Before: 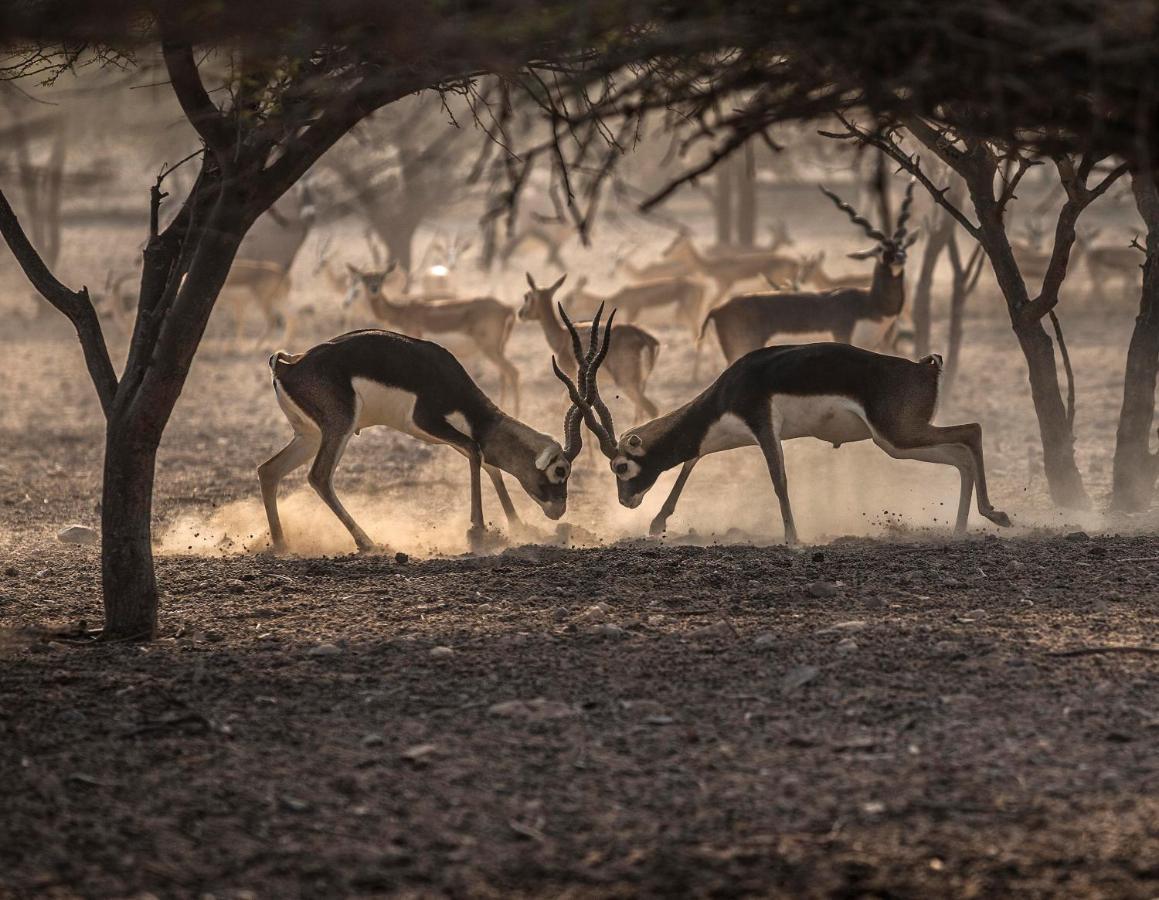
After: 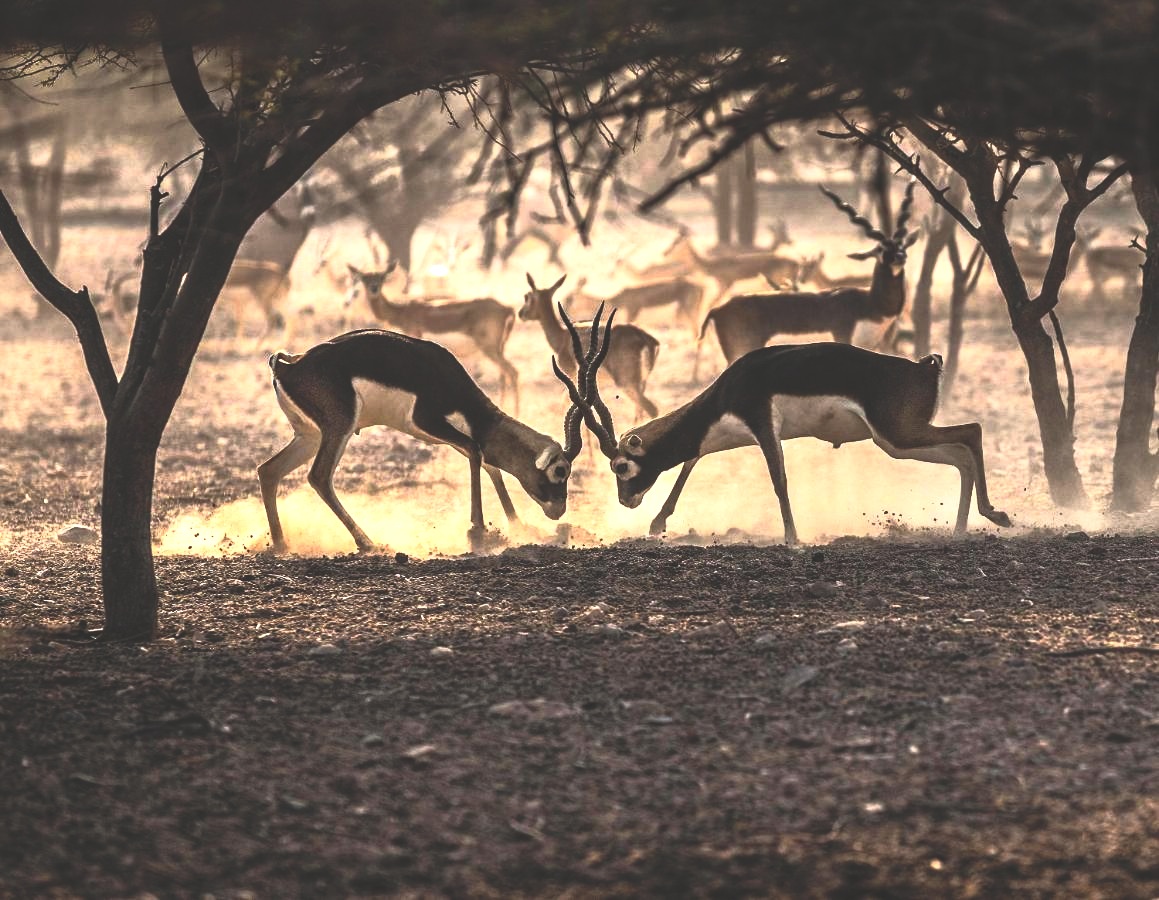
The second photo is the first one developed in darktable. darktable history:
base curve: curves: ch0 [(0, 0) (0.257, 0.25) (0.482, 0.586) (0.757, 0.871) (1, 1)]
rgb curve: curves: ch0 [(0, 0.186) (0.314, 0.284) (0.775, 0.708) (1, 1)], compensate middle gray true, preserve colors none
exposure: exposure 1.137 EV, compensate highlight preservation false
